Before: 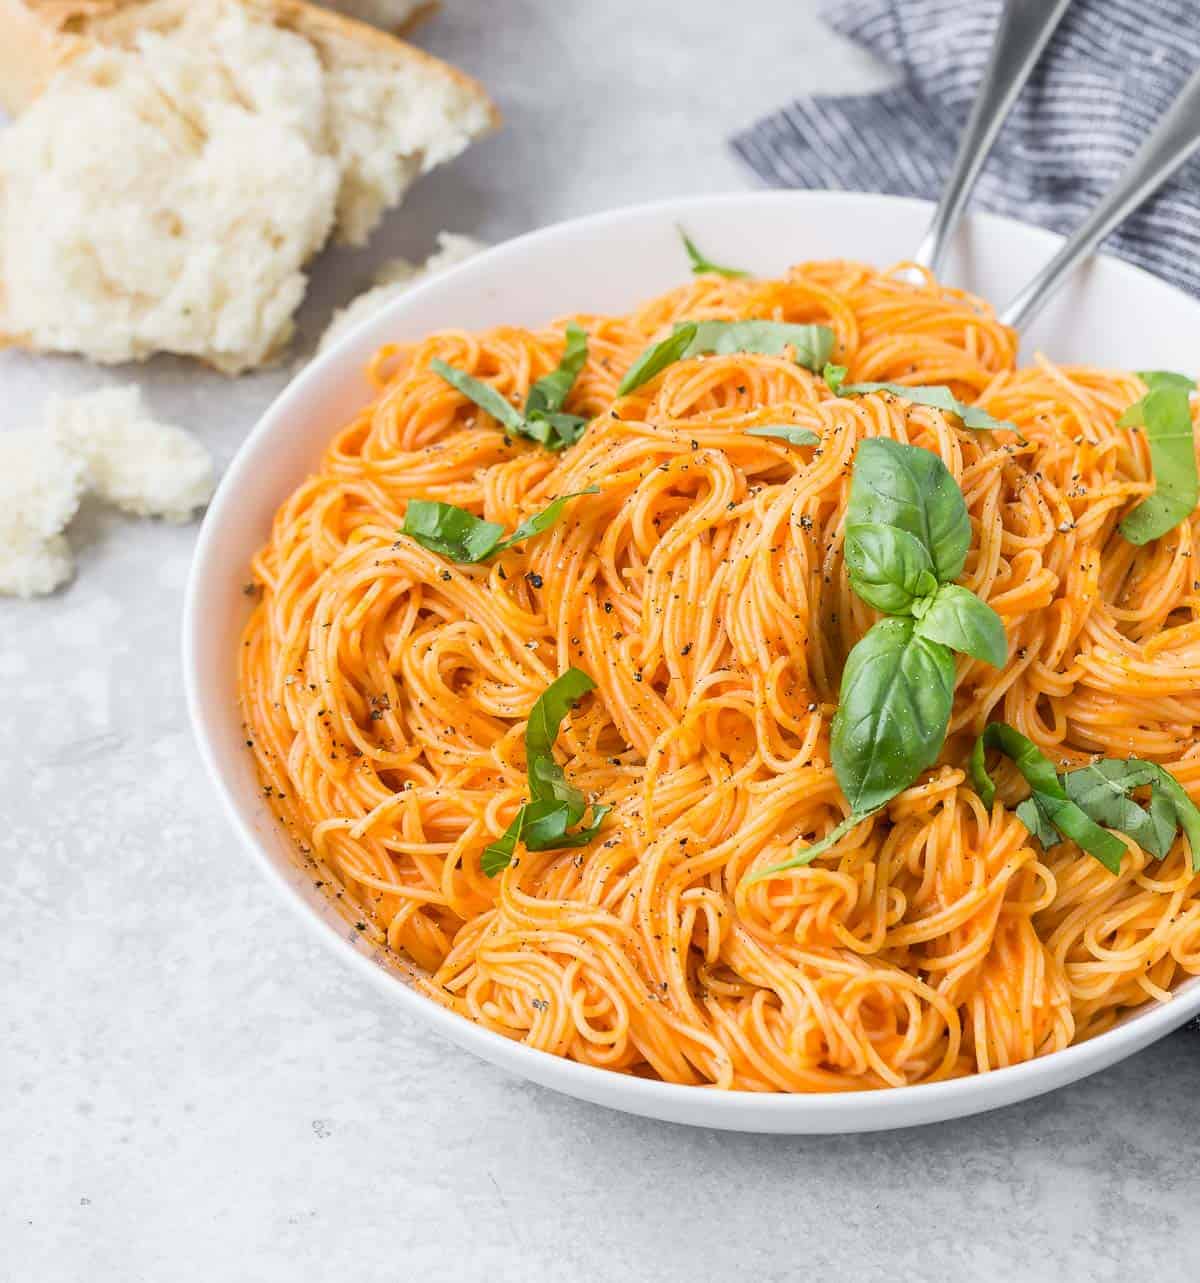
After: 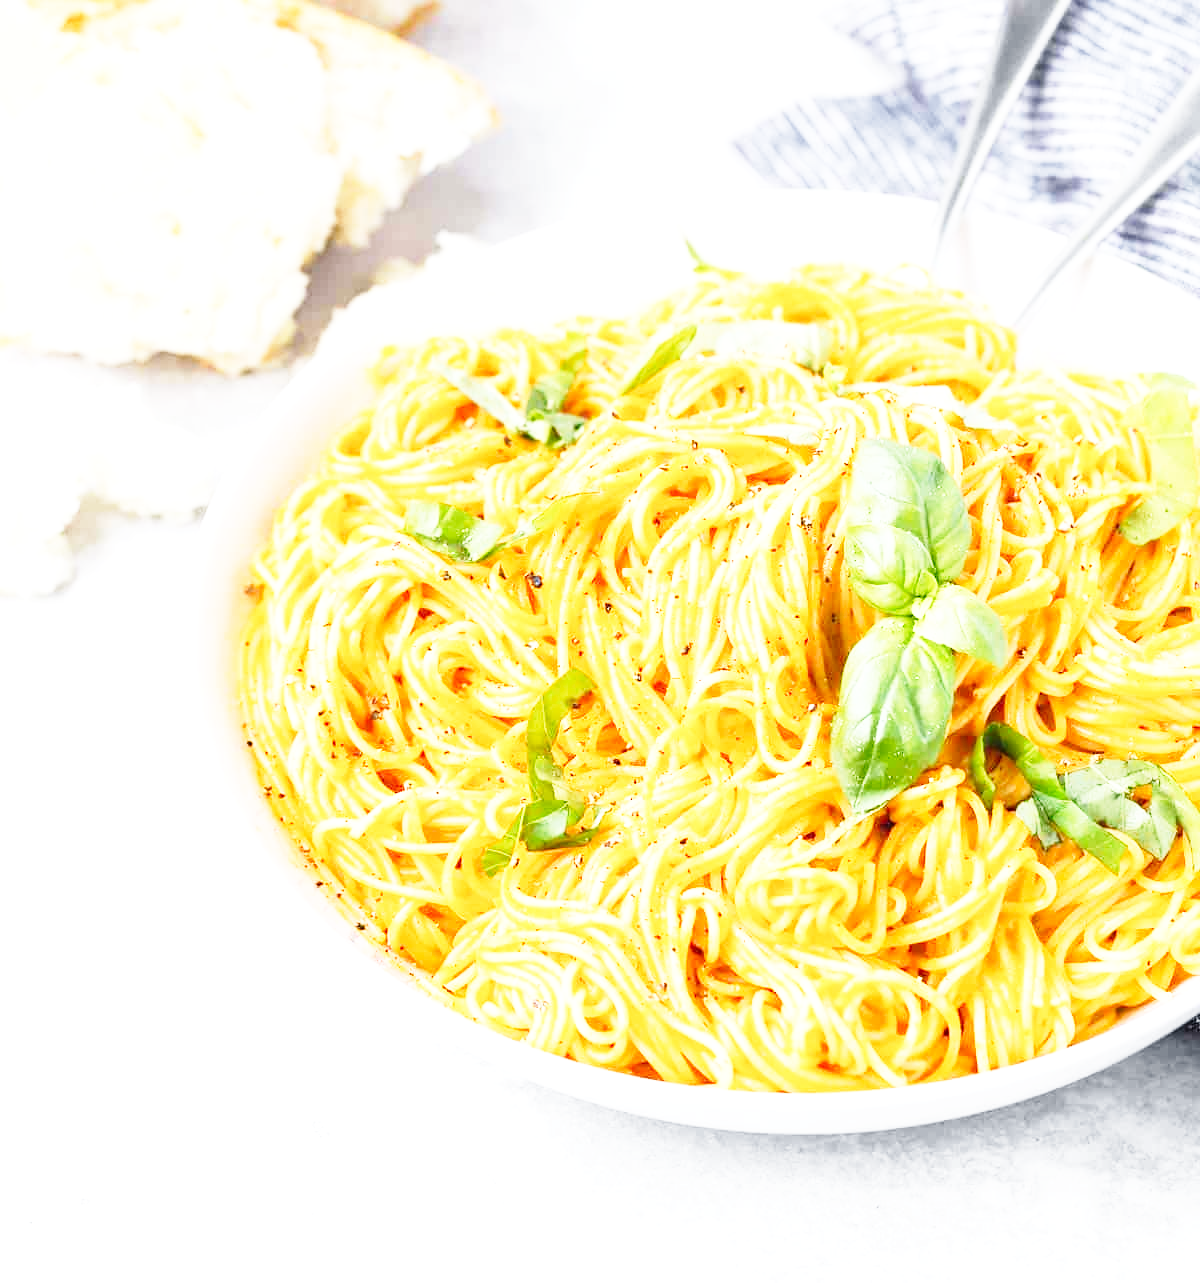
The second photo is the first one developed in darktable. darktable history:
exposure: exposure 0.754 EV, compensate highlight preservation false
base curve: curves: ch0 [(0, 0) (0.018, 0.026) (0.143, 0.37) (0.33, 0.731) (0.458, 0.853) (0.735, 0.965) (0.905, 0.986) (1, 1)], preserve colors none
